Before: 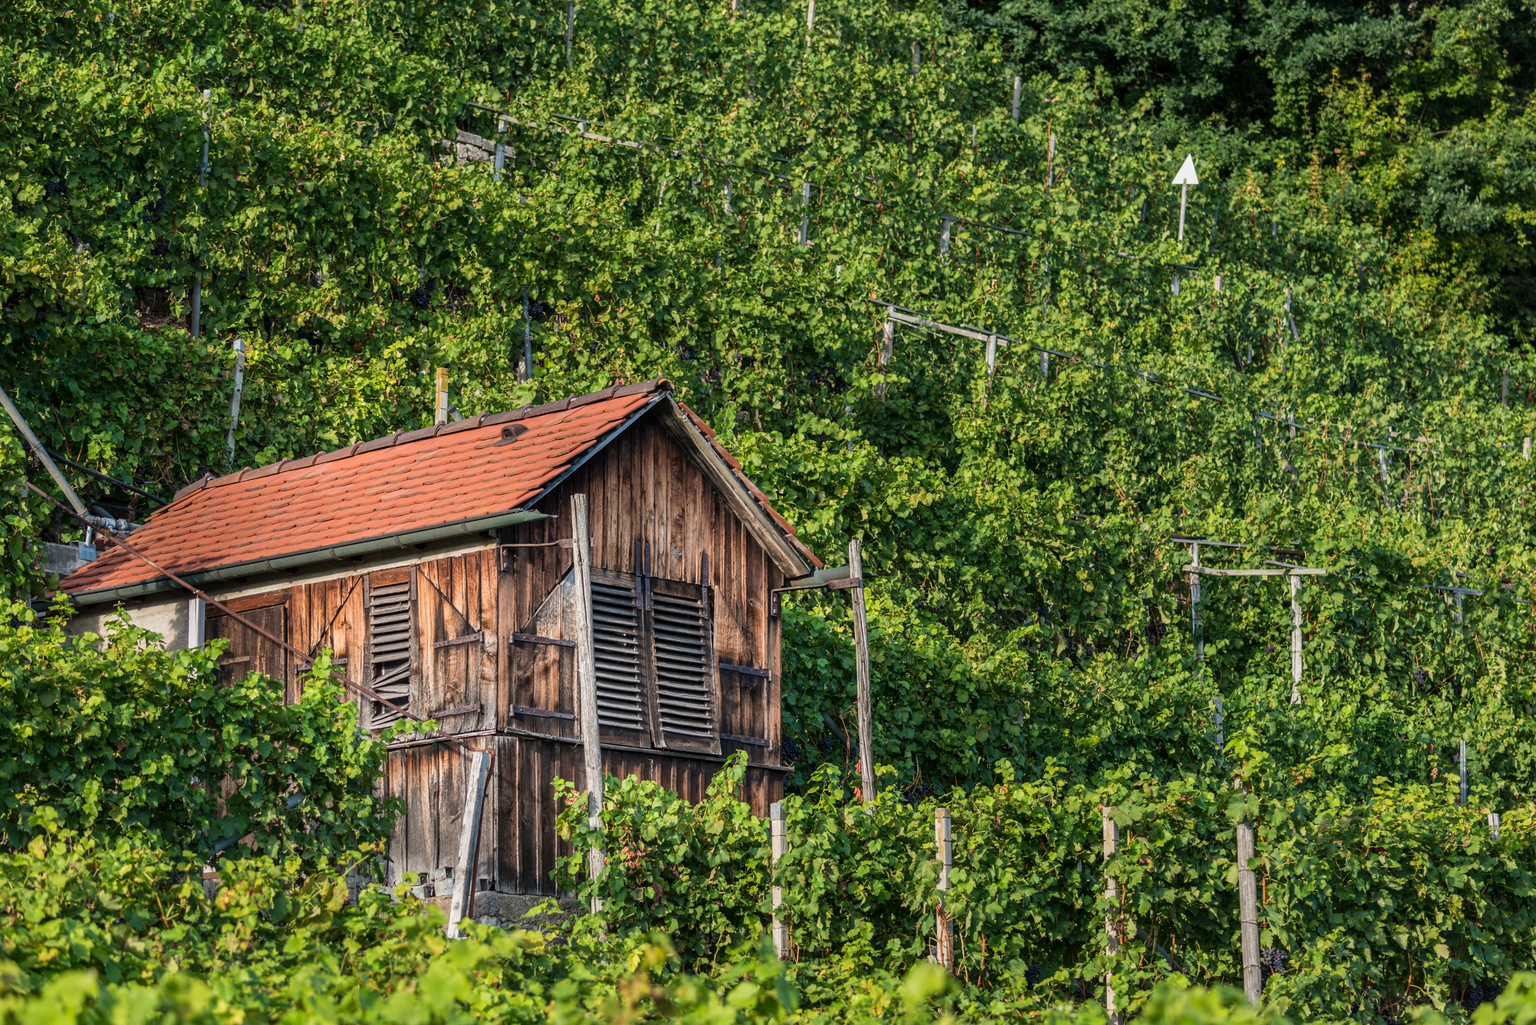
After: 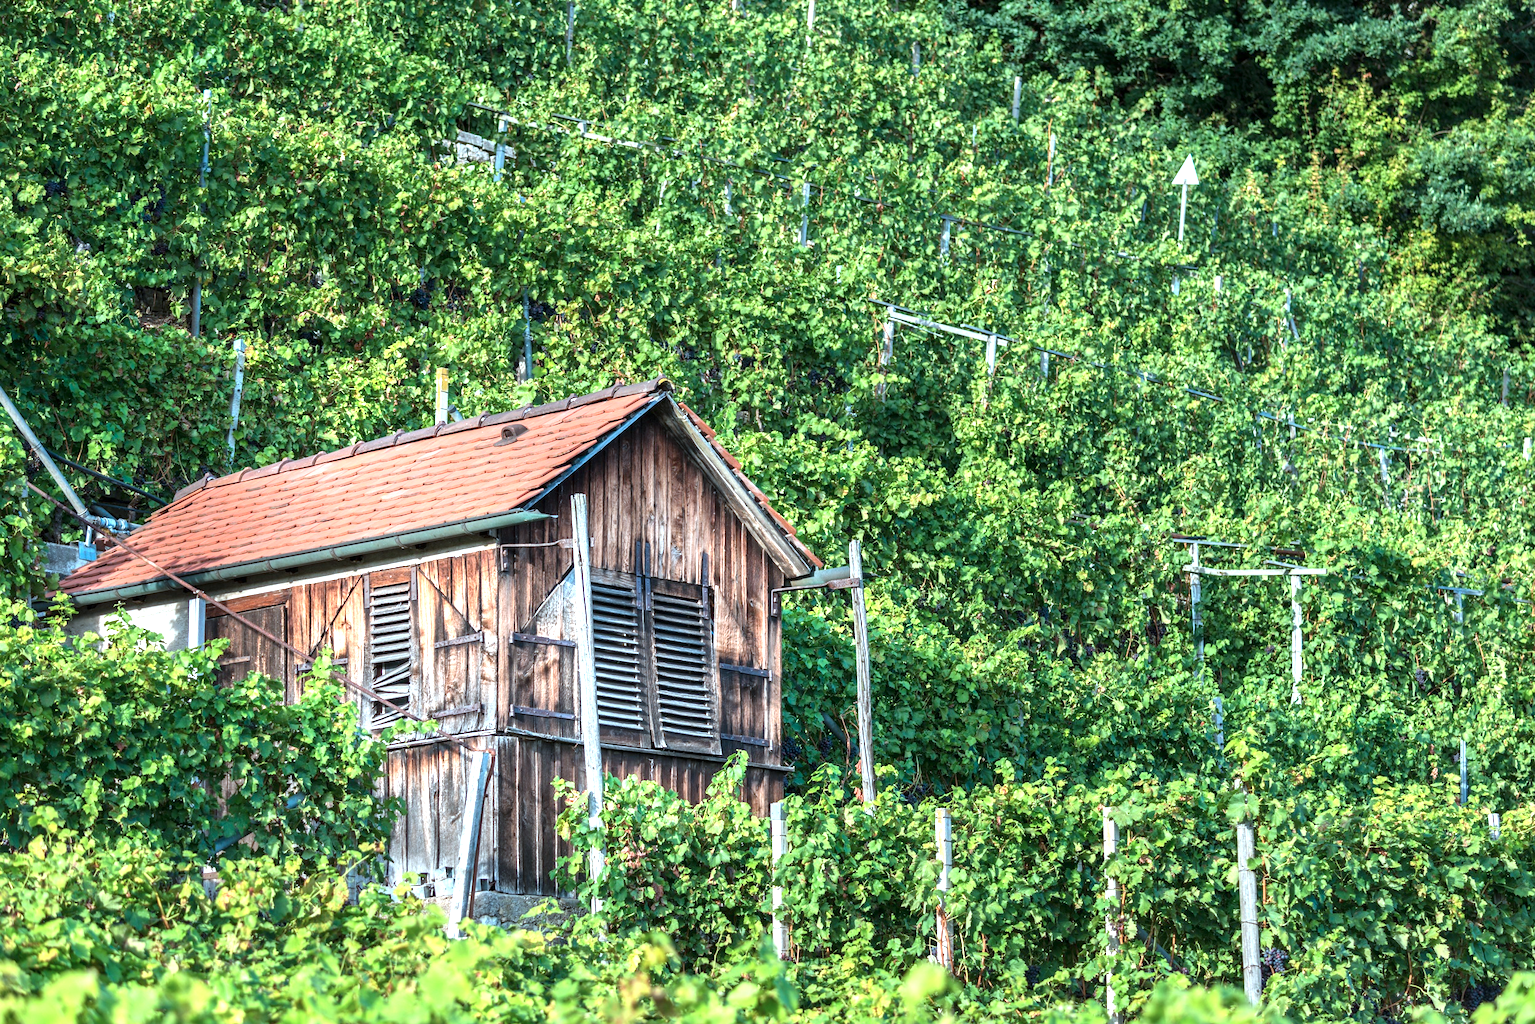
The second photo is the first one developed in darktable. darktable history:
color correction: highlights a* -10.69, highlights b* -19.19
rotate and perspective: crop left 0, crop top 0
exposure: exposure 1.223 EV, compensate highlight preservation false
